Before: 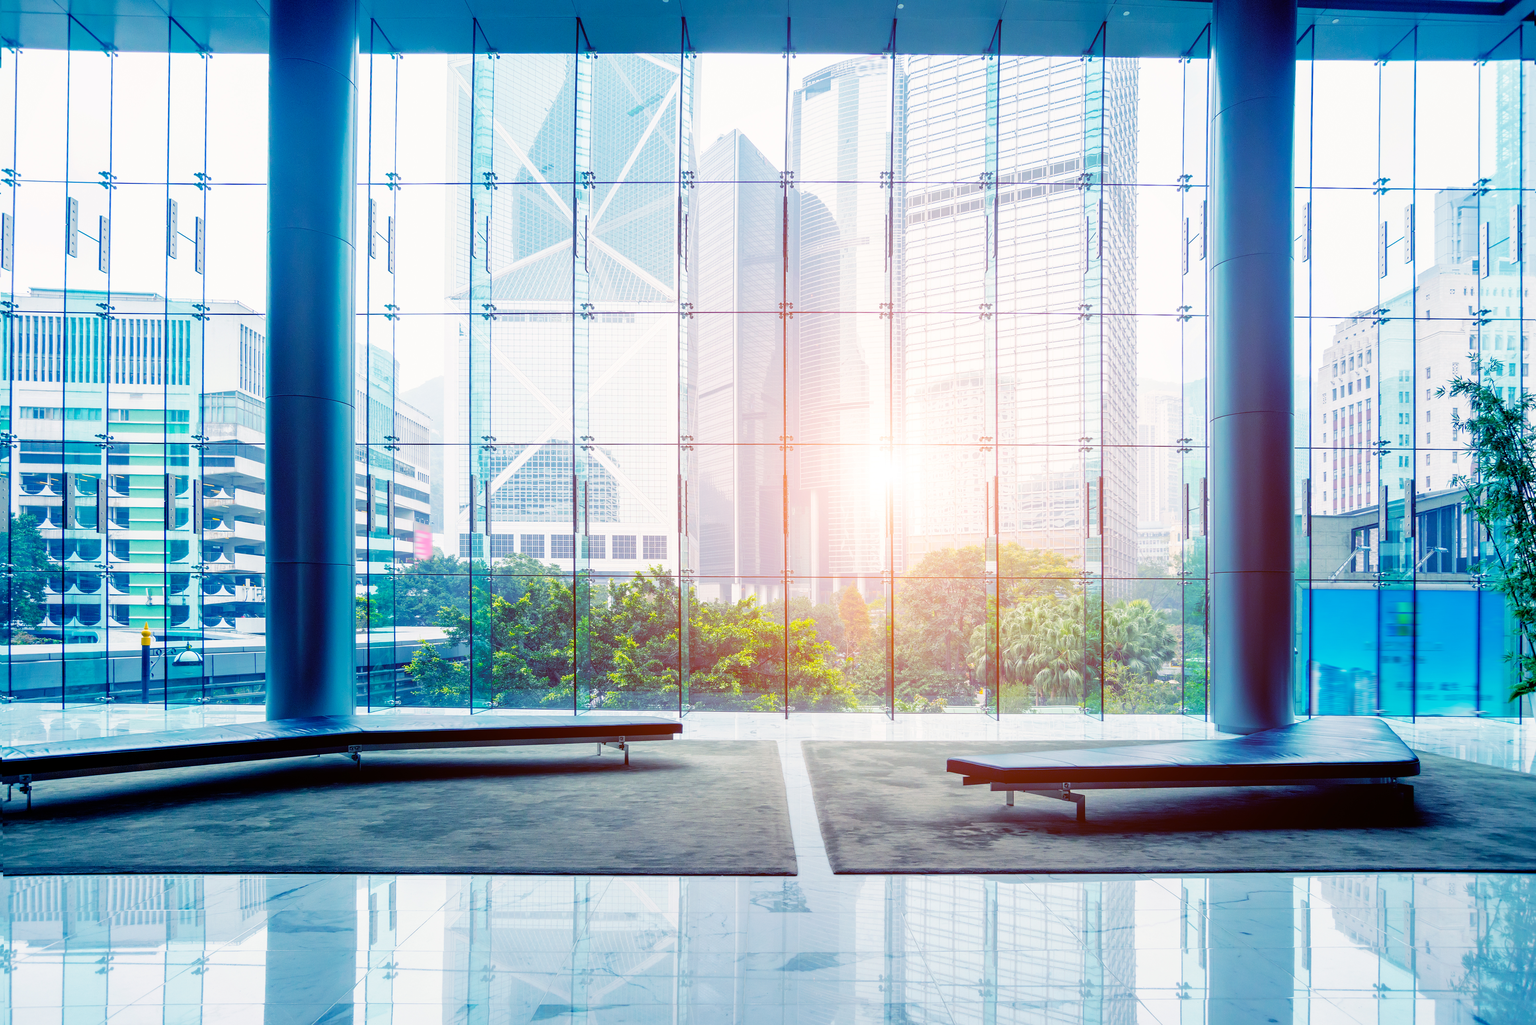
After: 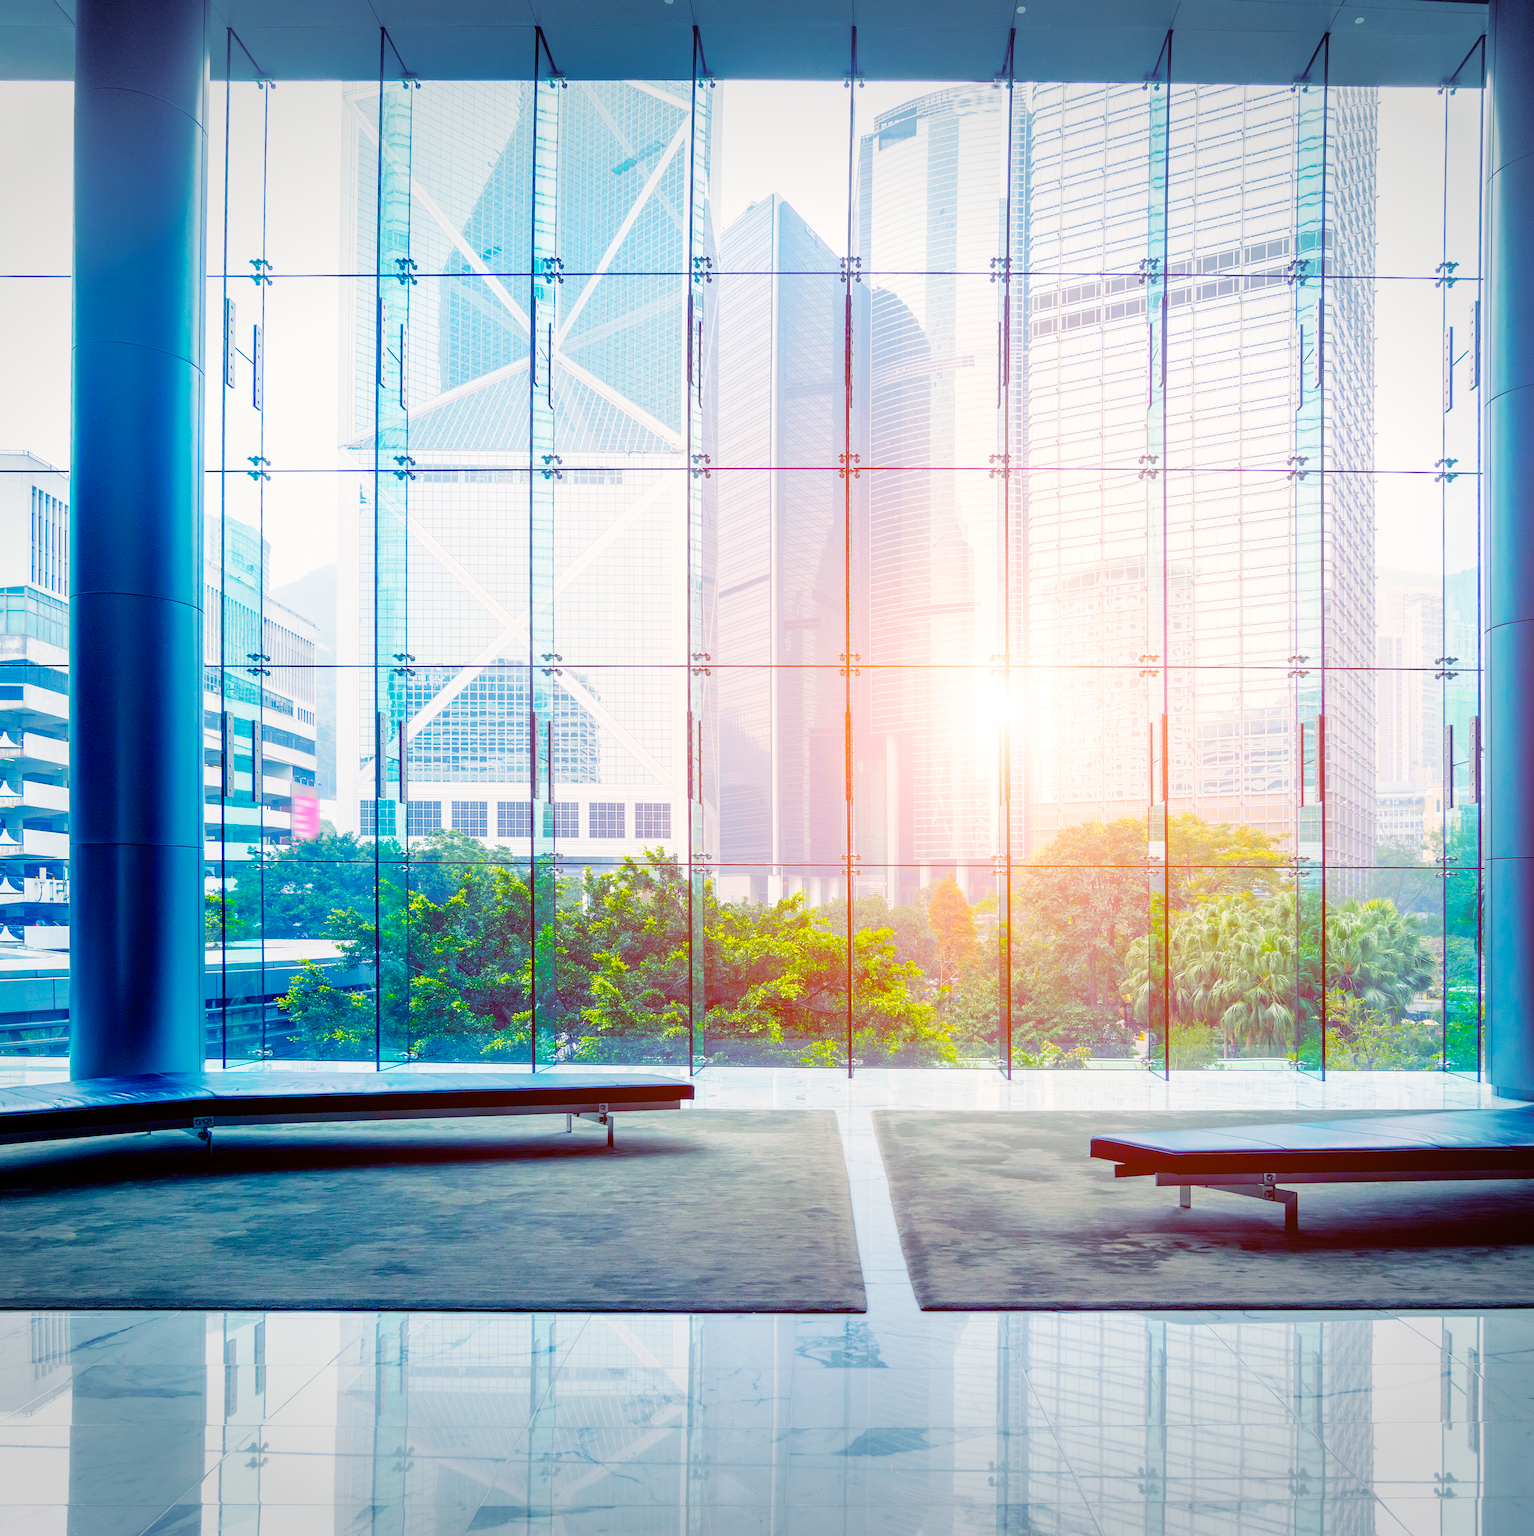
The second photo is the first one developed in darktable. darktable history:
white balance: red 1, blue 1
color balance rgb: linear chroma grading › global chroma 15%, perceptual saturation grading › global saturation 30%
crop and rotate: left 14.292%, right 19.041%
vignetting: fall-off start 100%, brightness -0.282, width/height ratio 1.31
